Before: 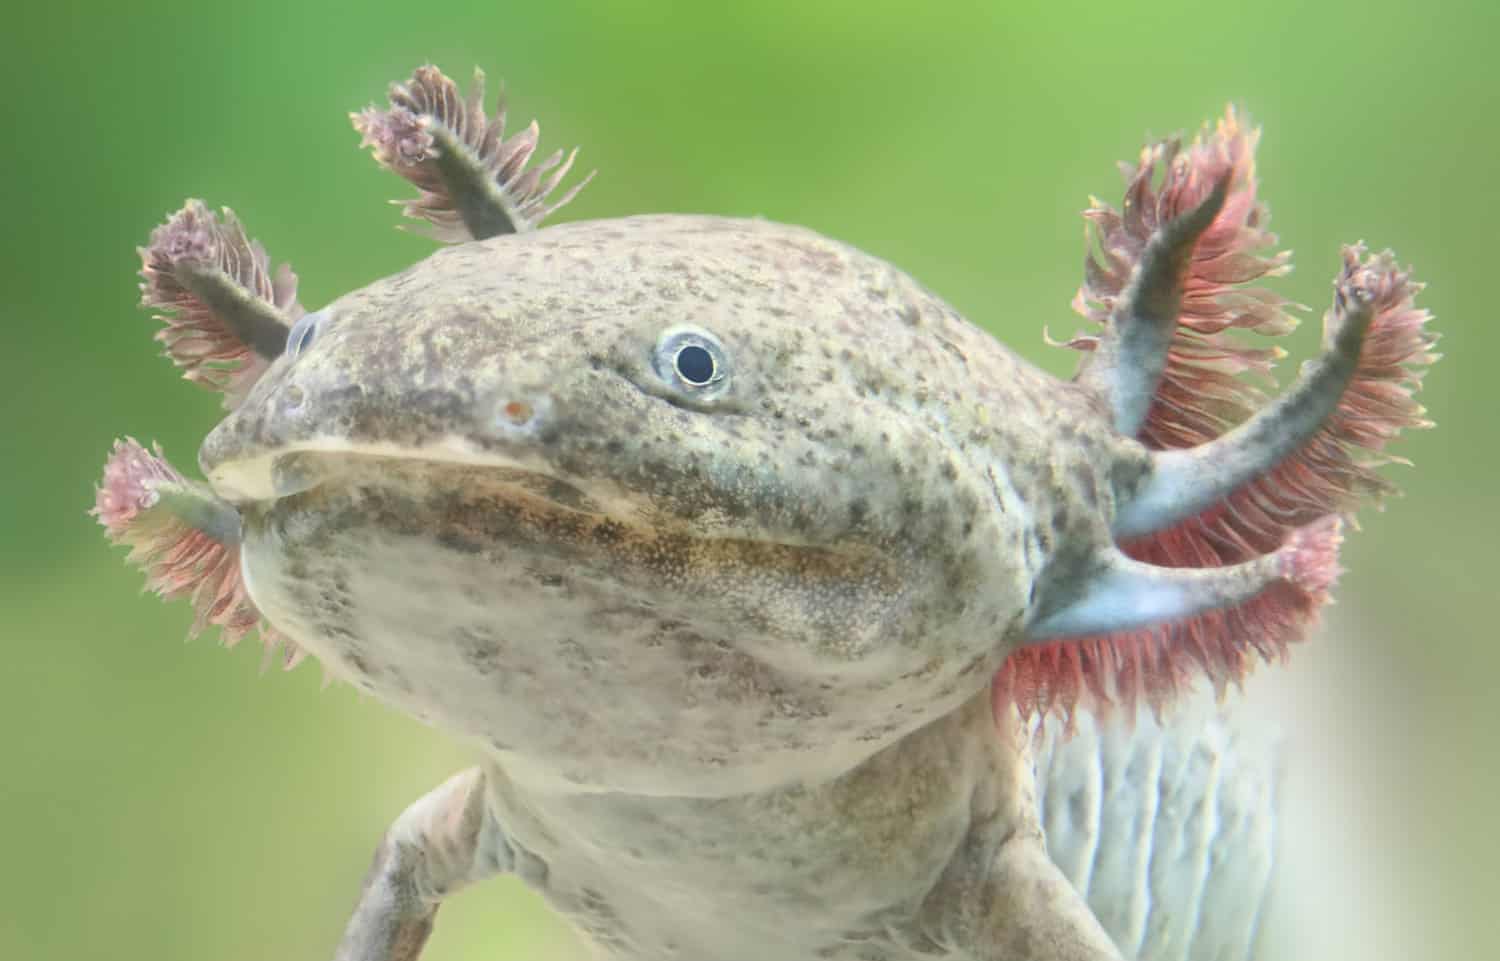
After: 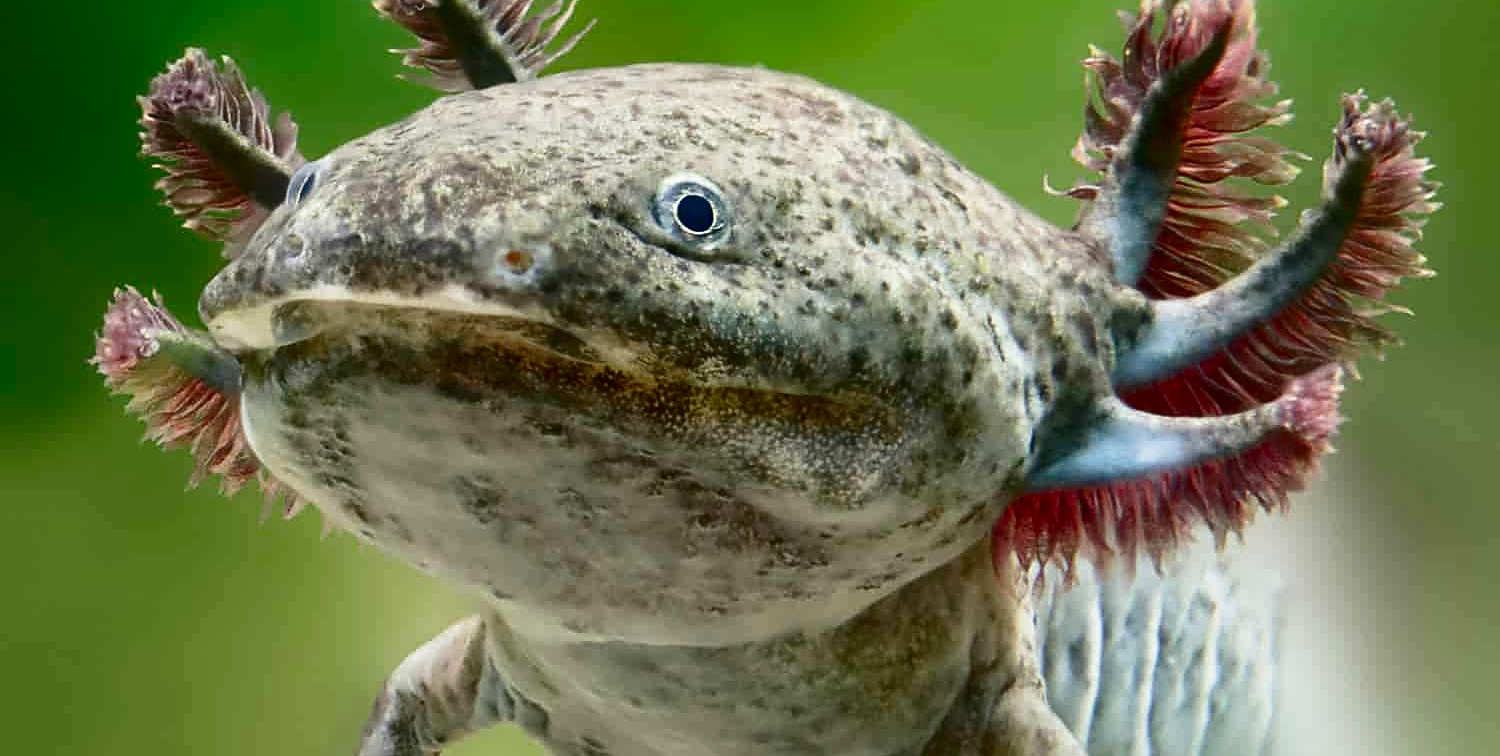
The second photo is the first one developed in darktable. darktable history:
sharpen: on, module defaults
contrast brightness saturation: contrast 0.087, brightness -0.578, saturation 0.168
crop and rotate: top 15.765%, bottom 5.545%
filmic rgb: black relative exposure -6.24 EV, white relative exposure 2.8 EV, target black luminance 0%, hardness 4.6, latitude 68.16%, contrast 1.287, shadows ↔ highlights balance -3.15%, add noise in highlights 0.001, preserve chrominance no, color science v3 (2019), use custom middle-gray values true, contrast in highlights soft
